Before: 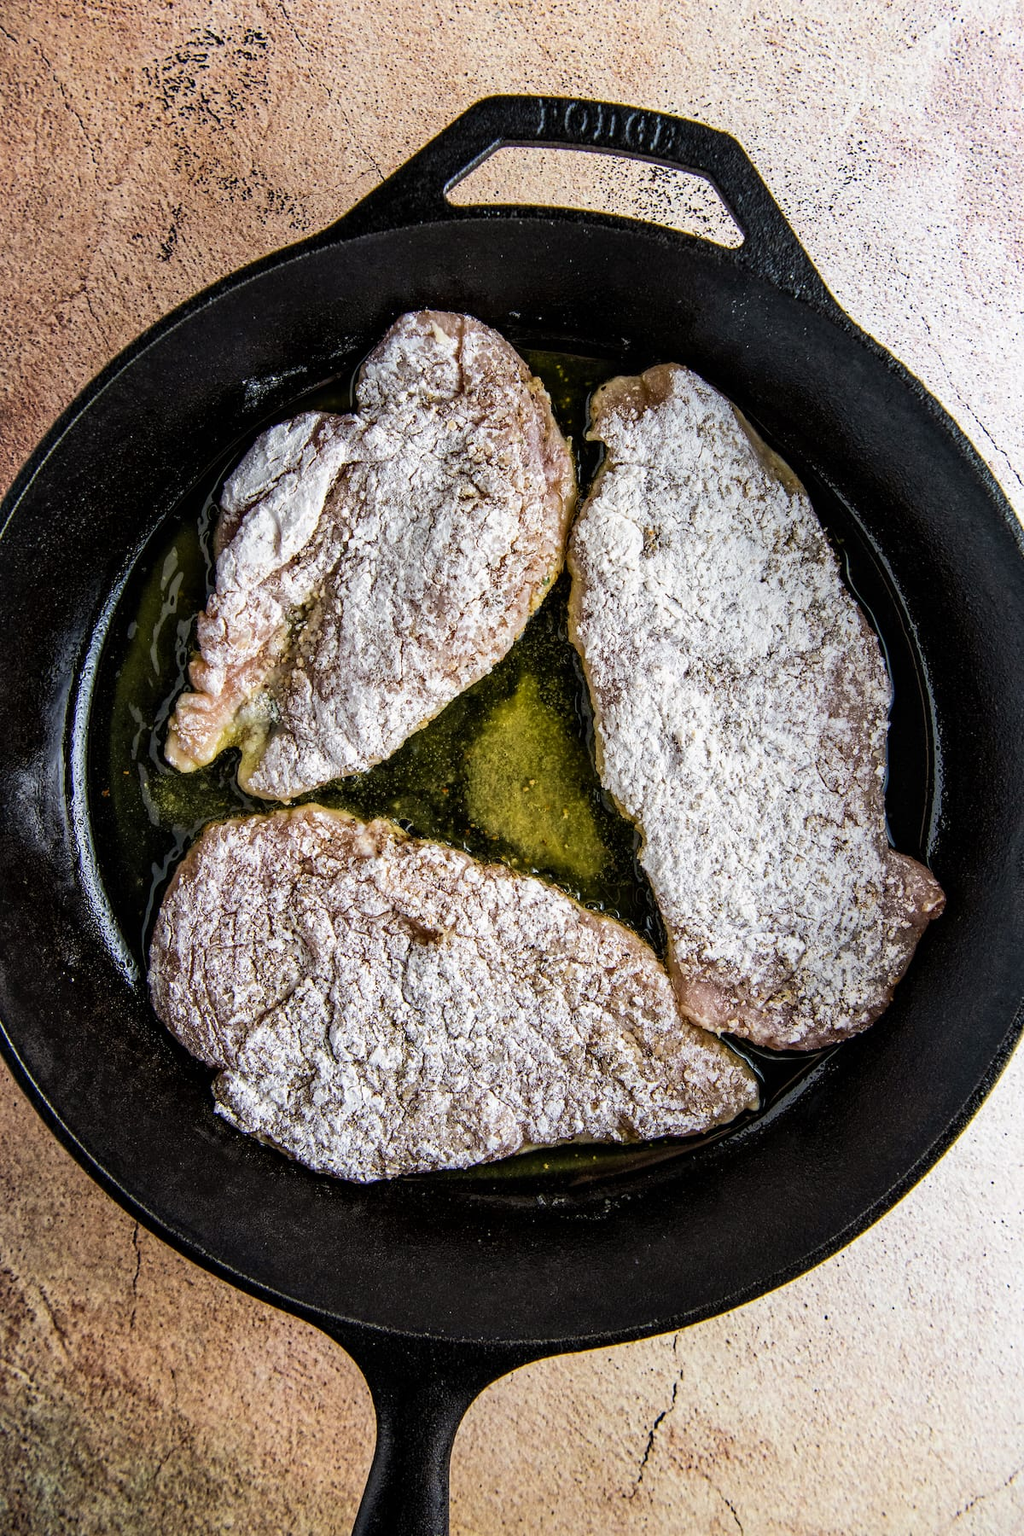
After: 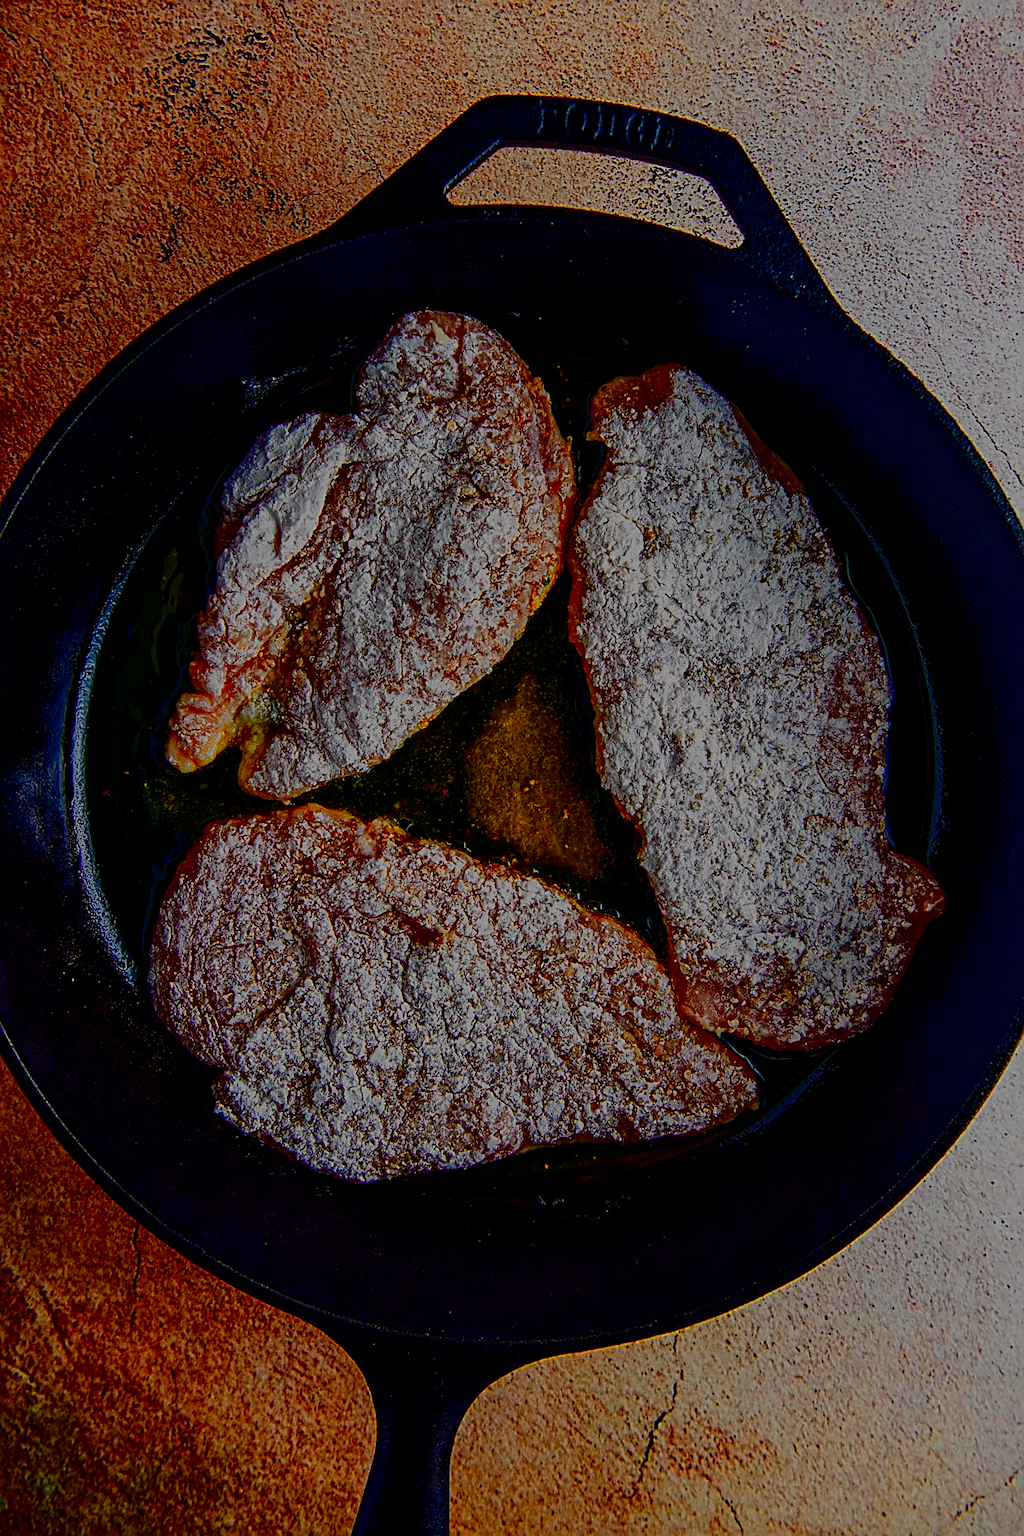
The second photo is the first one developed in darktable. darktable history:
color zones: curves: ch0 [(0.018, 0.548) (0.197, 0.654) (0.425, 0.447) (0.605, 0.658) (0.732, 0.579)]; ch1 [(0.105, 0.531) (0.224, 0.531) (0.386, 0.39) (0.618, 0.456) (0.732, 0.456) (0.956, 0.421)]; ch2 [(0.039, 0.583) (0.215, 0.465) (0.399, 0.544) (0.465, 0.548) (0.614, 0.447) (0.724, 0.43) (0.882, 0.623) (0.956, 0.632)]
contrast brightness saturation: brightness -0.995, saturation 0.998
sharpen: on, module defaults
filmic rgb: black relative exposure -7.65 EV, white relative exposure 4.56 EV, hardness 3.61, contrast in shadows safe
color balance rgb: shadows lift › luminance -21.417%, shadows lift › chroma 6.574%, shadows lift › hue 267.05°, perceptual saturation grading › global saturation 0.478%, perceptual saturation grading › highlights -17.906%, perceptual saturation grading › mid-tones 32.756%, perceptual saturation grading › shadows 50.539%, global vibrance 15.65%
